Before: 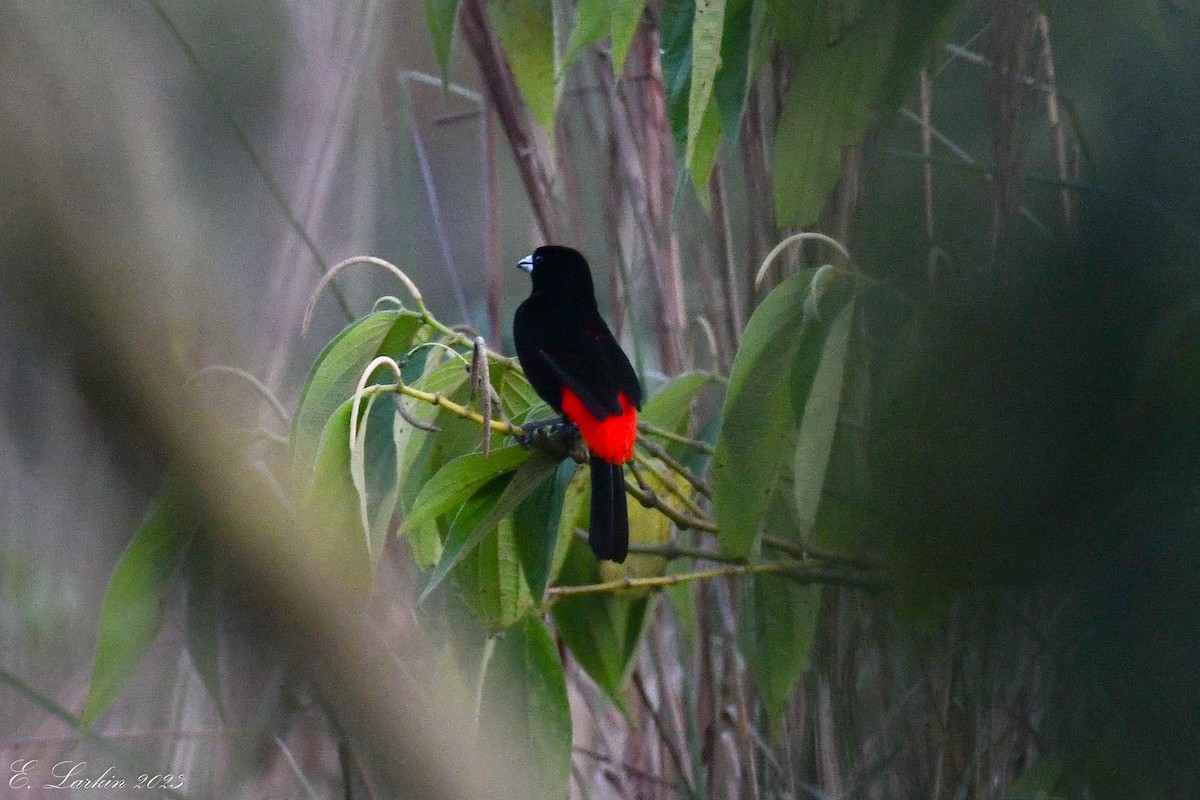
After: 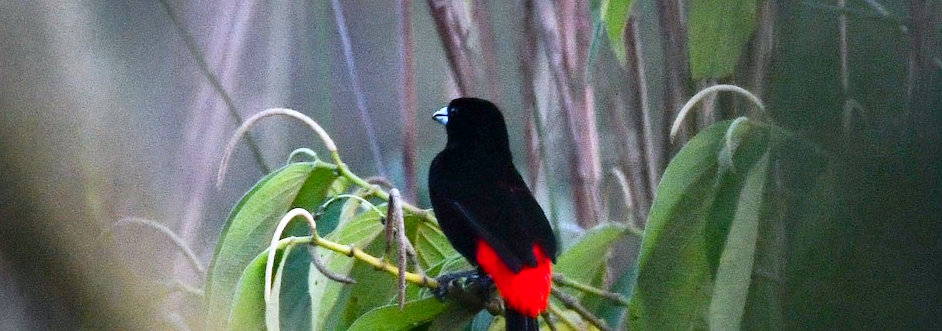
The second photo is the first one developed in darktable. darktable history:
color correction: highlights a* -0.712, highlights b* -8.82
crop: left 7.132%, top 18.501%, right 14.289%, bottom 40.028%
contrast brightness saturation: contrast 0.197, brightness 0.157, saturation 0.226
local contrast: mode bilateral grid, contrast 30, coarseness 26, midtone range 0.2
